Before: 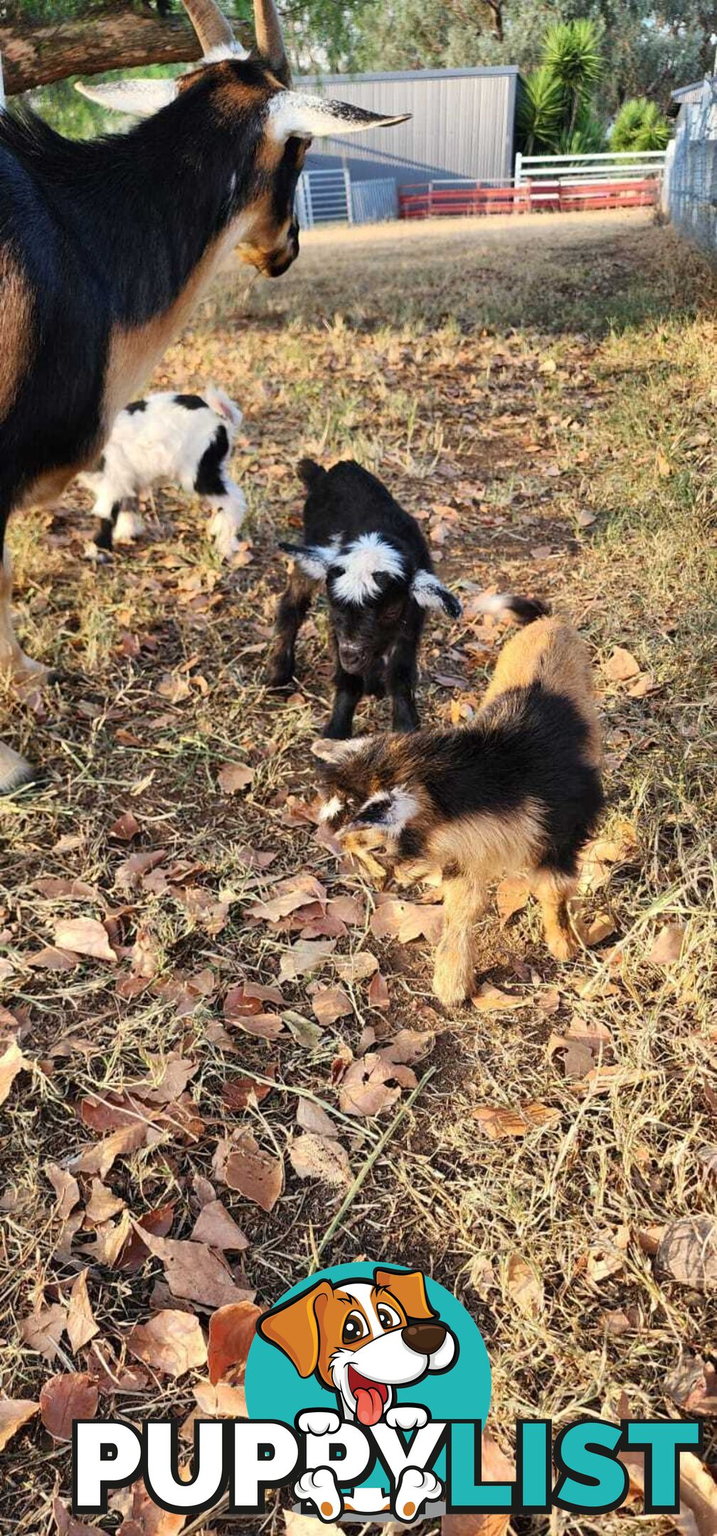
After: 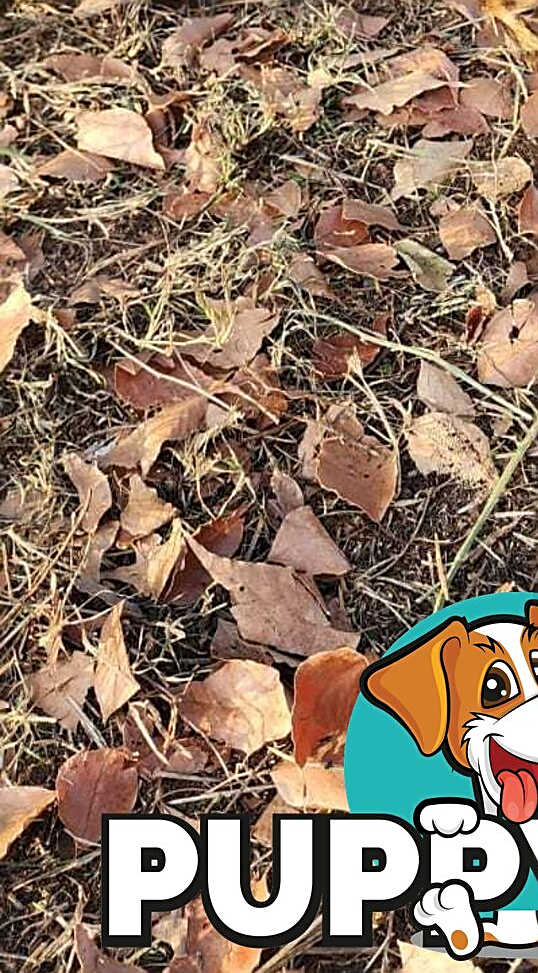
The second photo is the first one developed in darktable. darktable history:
sharpen: on, module defaults
crop and rotate: top 54.778%, right 46.61%, bottom 0.159%
